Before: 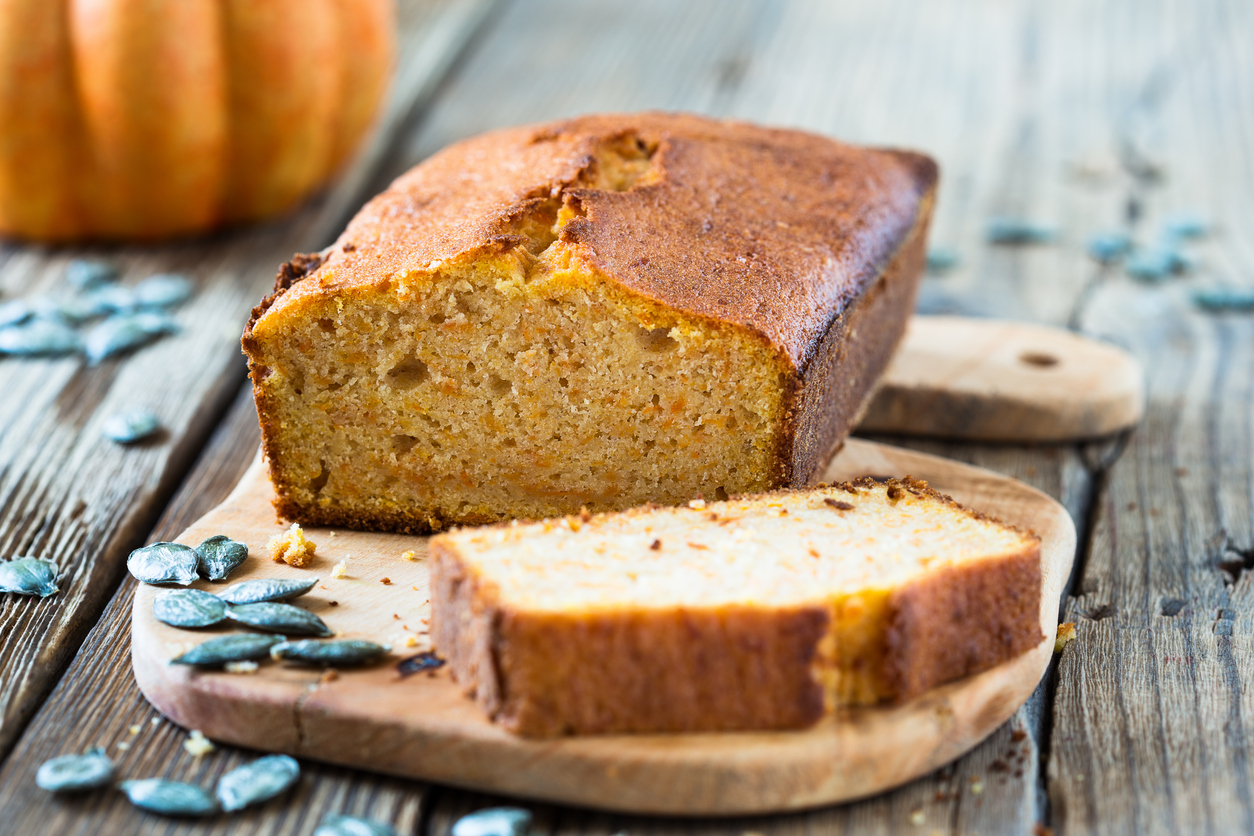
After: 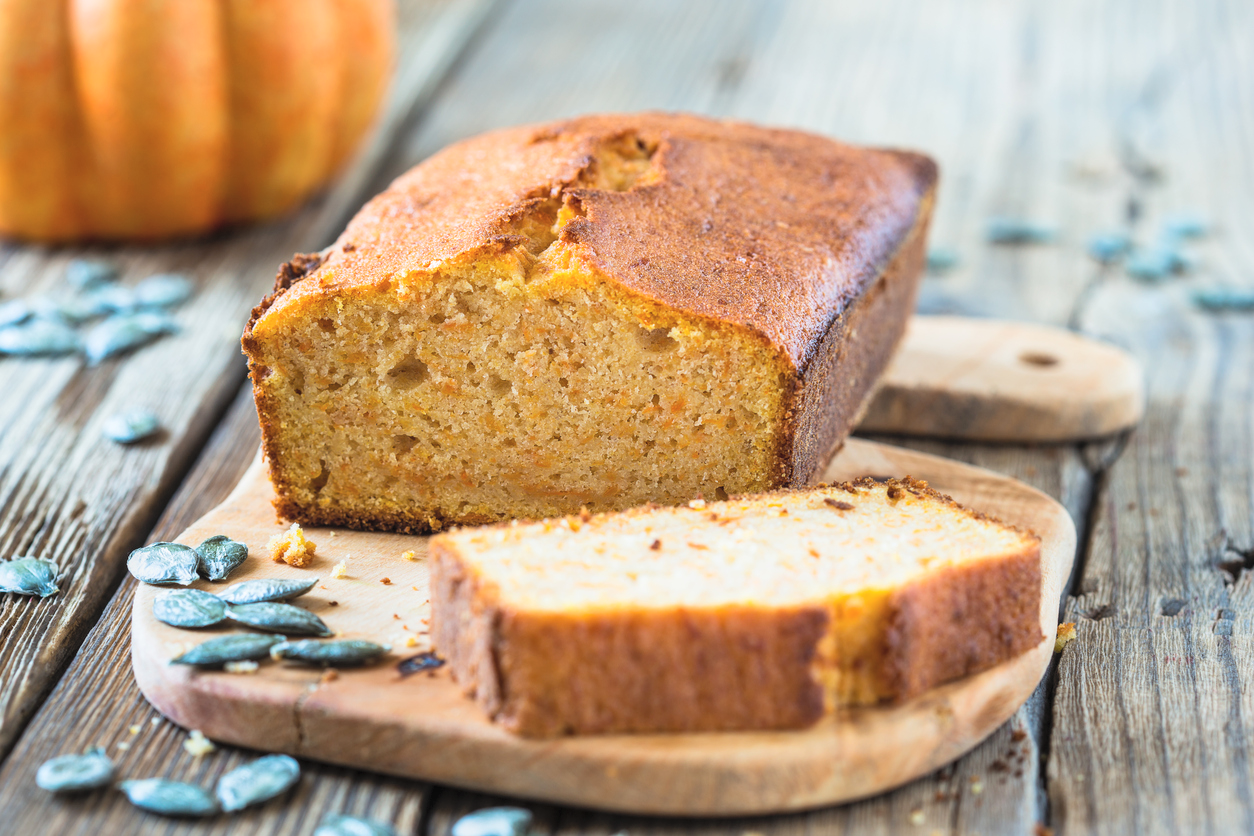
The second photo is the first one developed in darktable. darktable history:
local contrast: detail 110%
contrast brightness saturation: brightness 0.153
tone curve: curves: ch0 [(0, 0) (0.003, 0.003) (0.011, 0.011) (0.025, 0.025) (0.044, 0.044) (0.069, 0.069) (0.1, 0.099) (0.136, 0.135) (0.177, 0.176) (0.224, 0.223) (0.277, 0.275) (0.335, 0.333) (0.399, 0.396) (0.468, 0.465) (0.543, 0.546) (0.623, 0.625) (0.709, 0.711) (0.801, 0.802) (0.898, 0.898) (1, 1)], color space Lab, independent channels, preserve colors none
